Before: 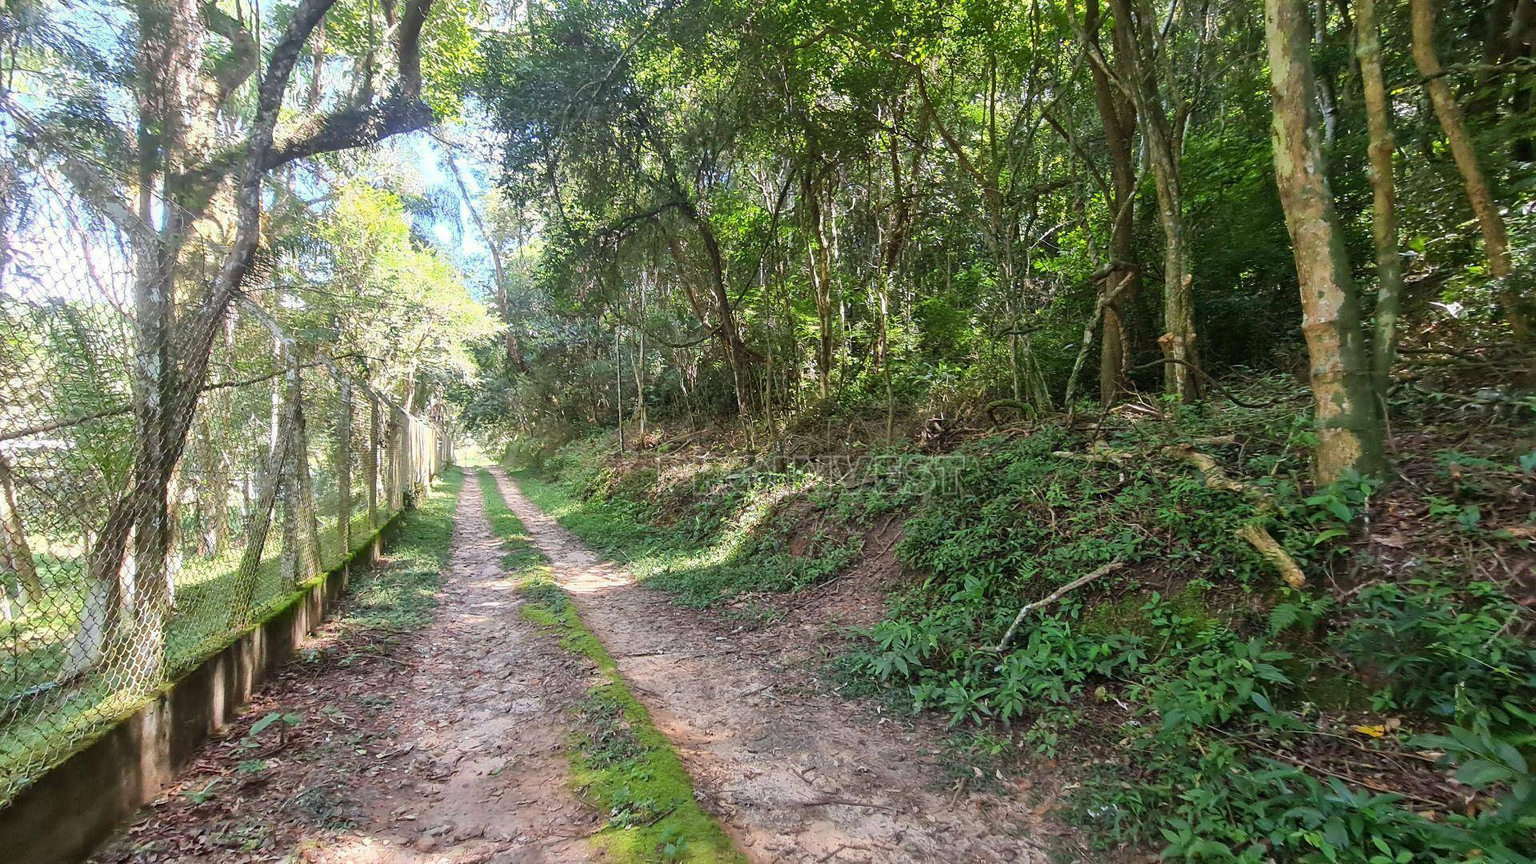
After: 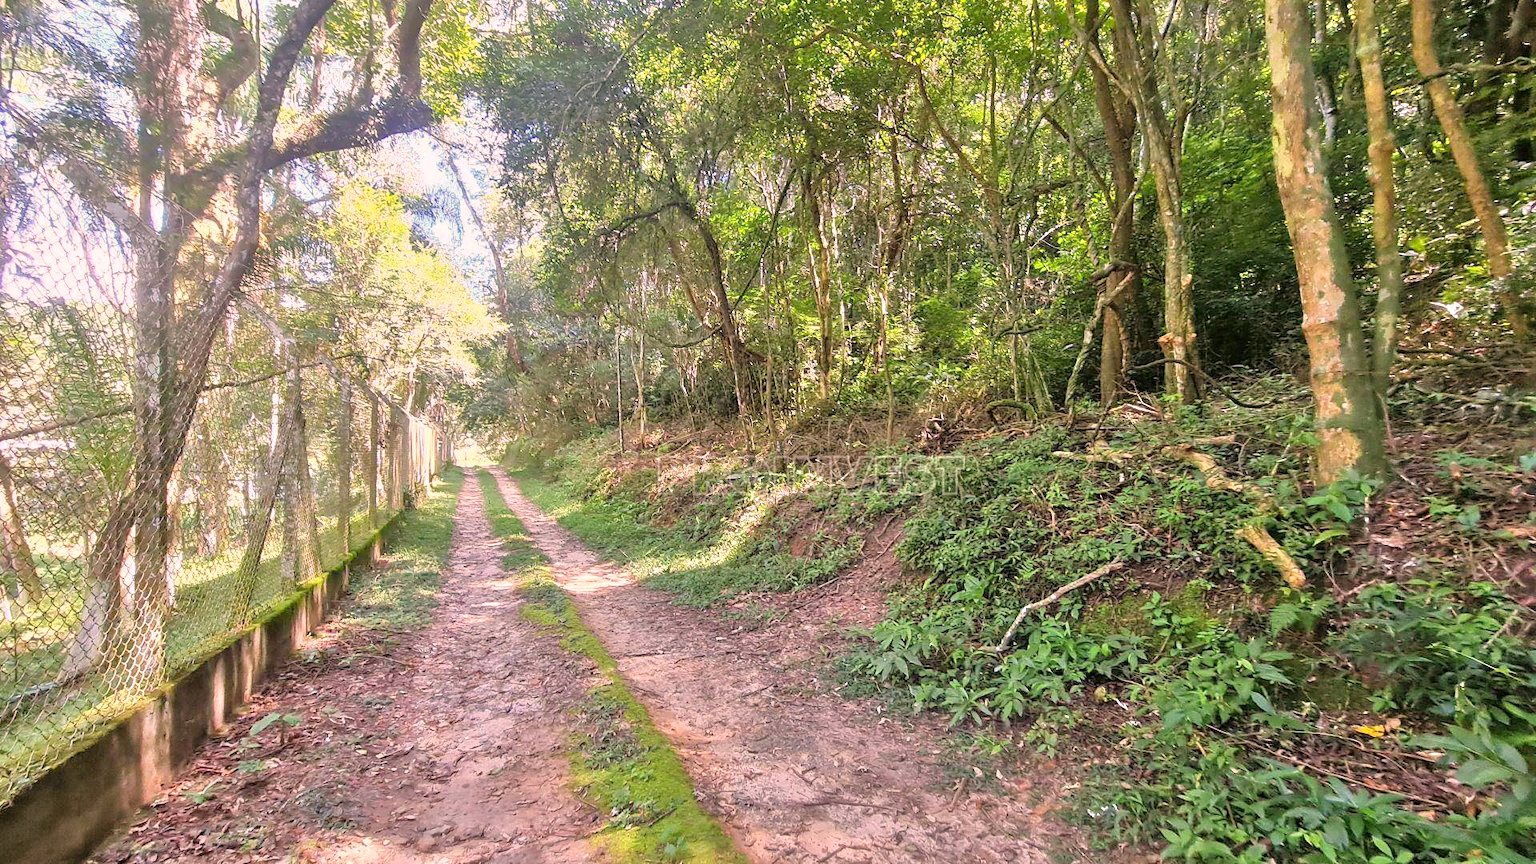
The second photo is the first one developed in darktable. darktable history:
color correction: highlights a* 14.52, highlights b* 4.84
tone equalizer: -7 EV 0.15 EV, -6 EV 0.6 EV, -5 EV 1.15 EV, -4 EV 1.33 EV, -3 EV 1.15 EV, -2 EV 0.6 EV, -1 EV 0.15 EV, mask exposure compensation -0.5 EV
